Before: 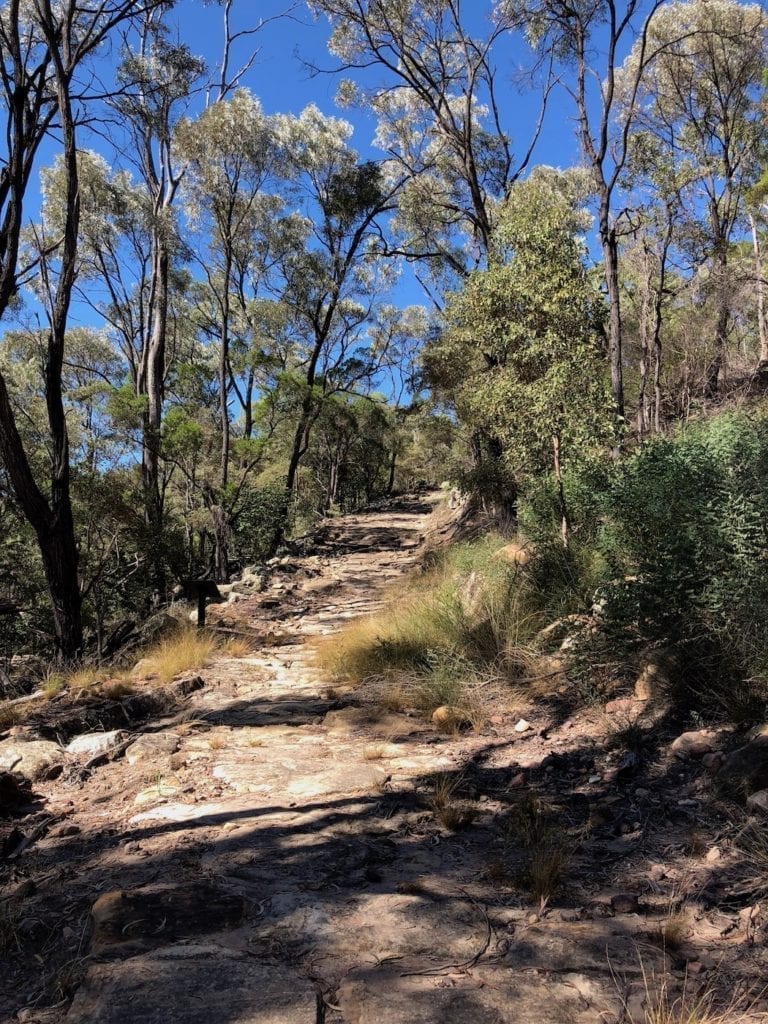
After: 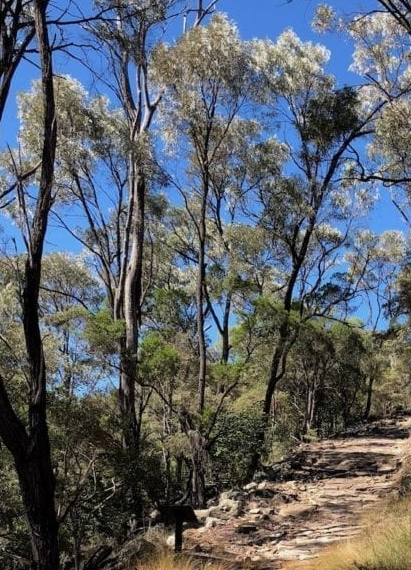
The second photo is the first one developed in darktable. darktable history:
crop and rotate: left 3.037%, top 7.418%, right 43.386%, bottom 36.867%
